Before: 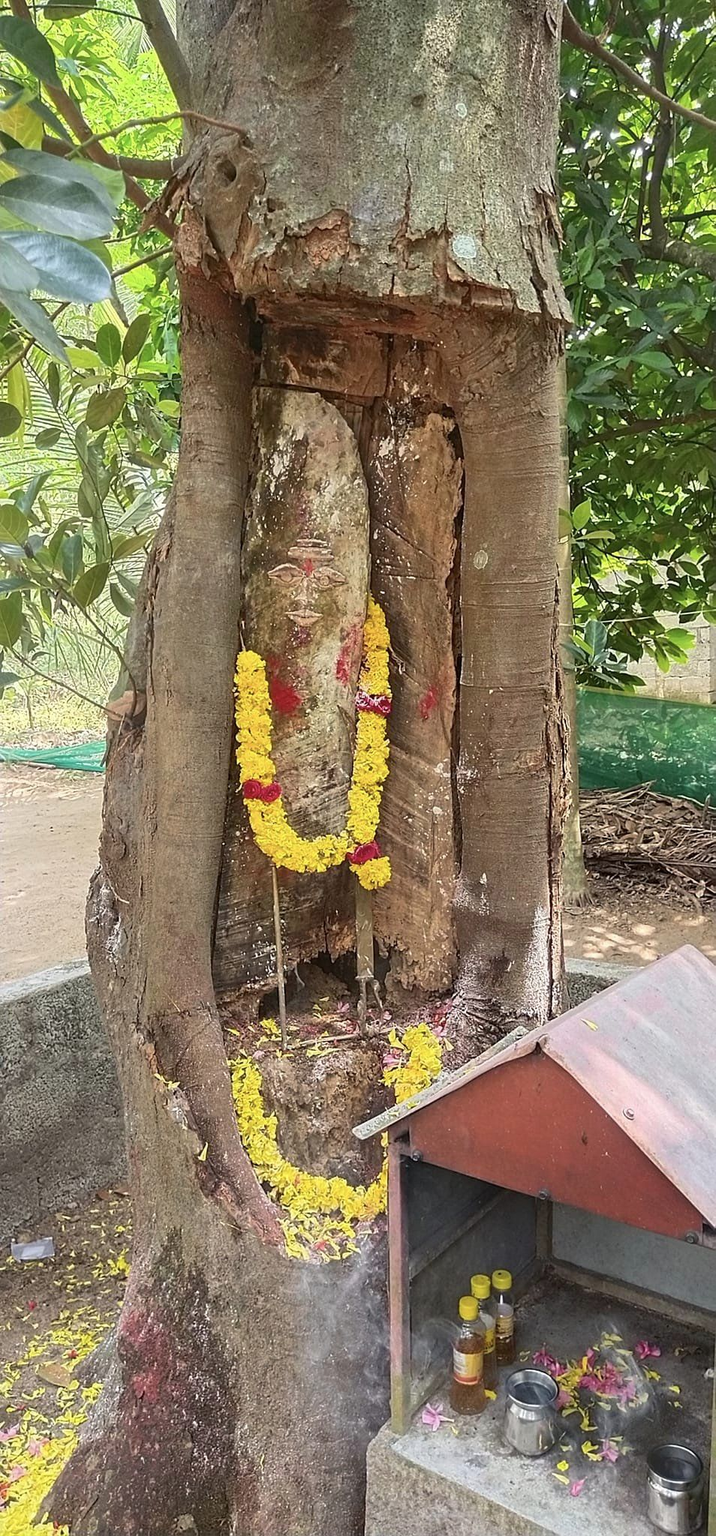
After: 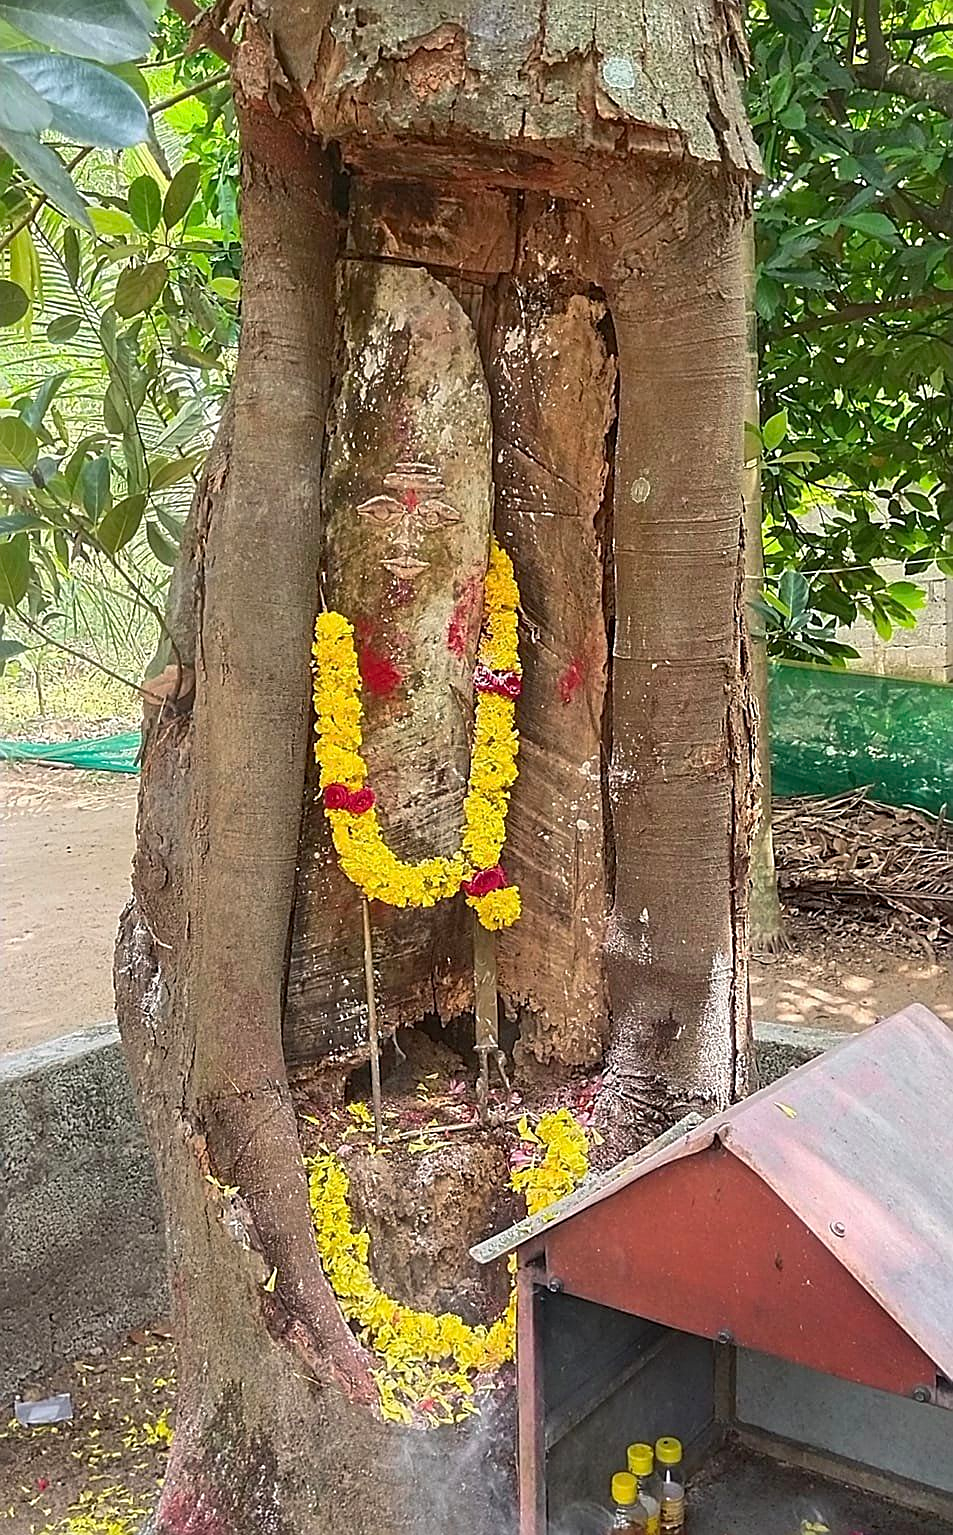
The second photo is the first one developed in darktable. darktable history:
crop and rotate: top 12.5%, bottom 12.5%
tone equalizer: -7 EV 0.18 EV, -6 EV 0.12 EV, -5 EV 0.08 EV, -4 EV 0.04 EV, -2 EV -0.02 EV, -1 EV -0.04 EV, +0 EV -0.06 EV, luminance estimator HSV value / RGB max
sharpen: on, module defaults
